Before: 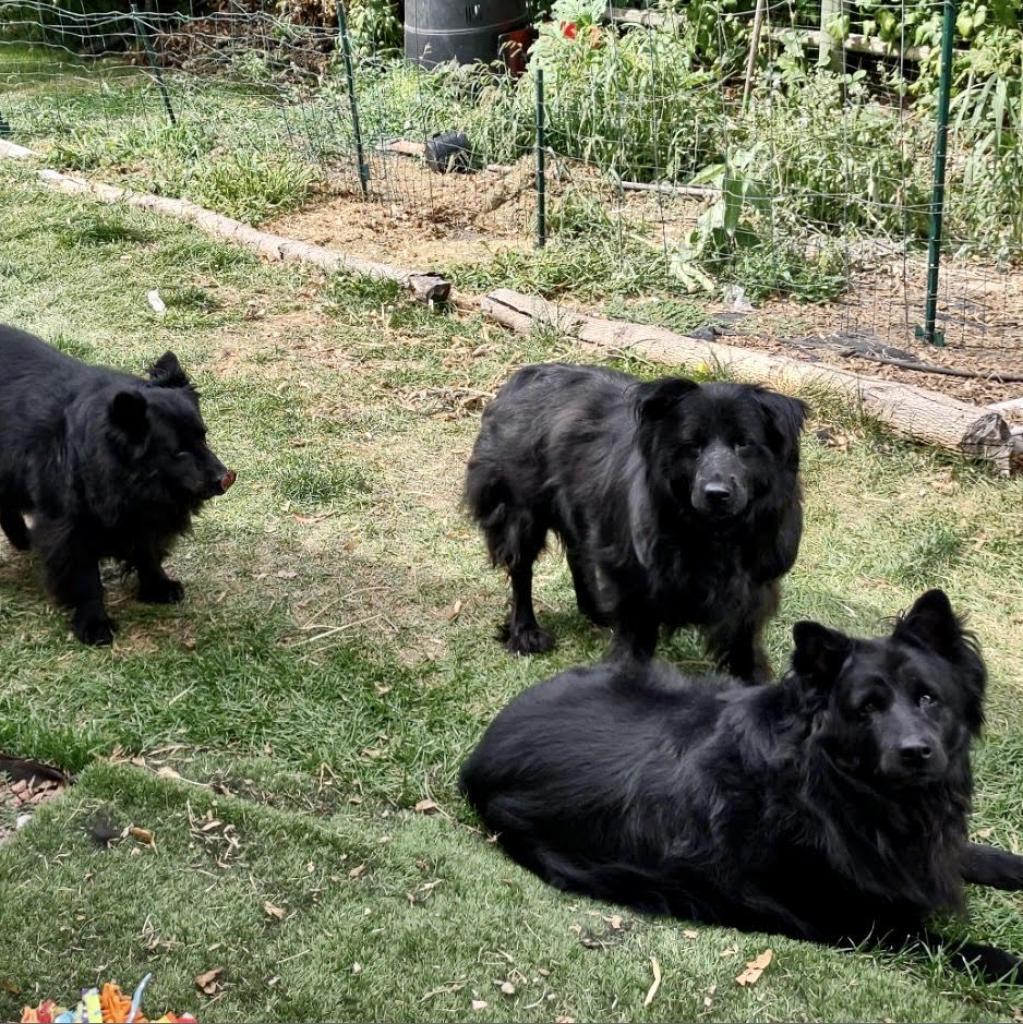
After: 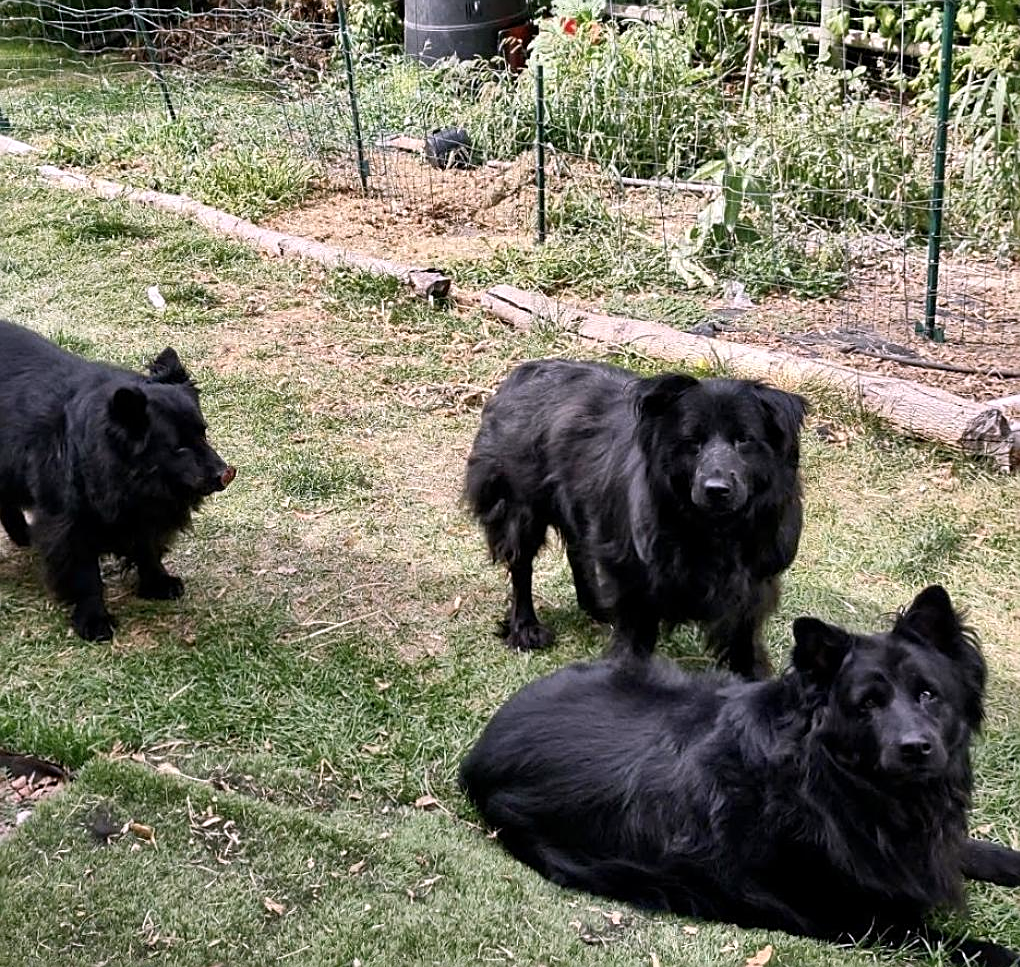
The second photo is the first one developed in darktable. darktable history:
crop: top 0.448%, right 0.264%, bottom 5.045%
white balance: red 1.05, blue 1.072
sharpen: on, module defaults
